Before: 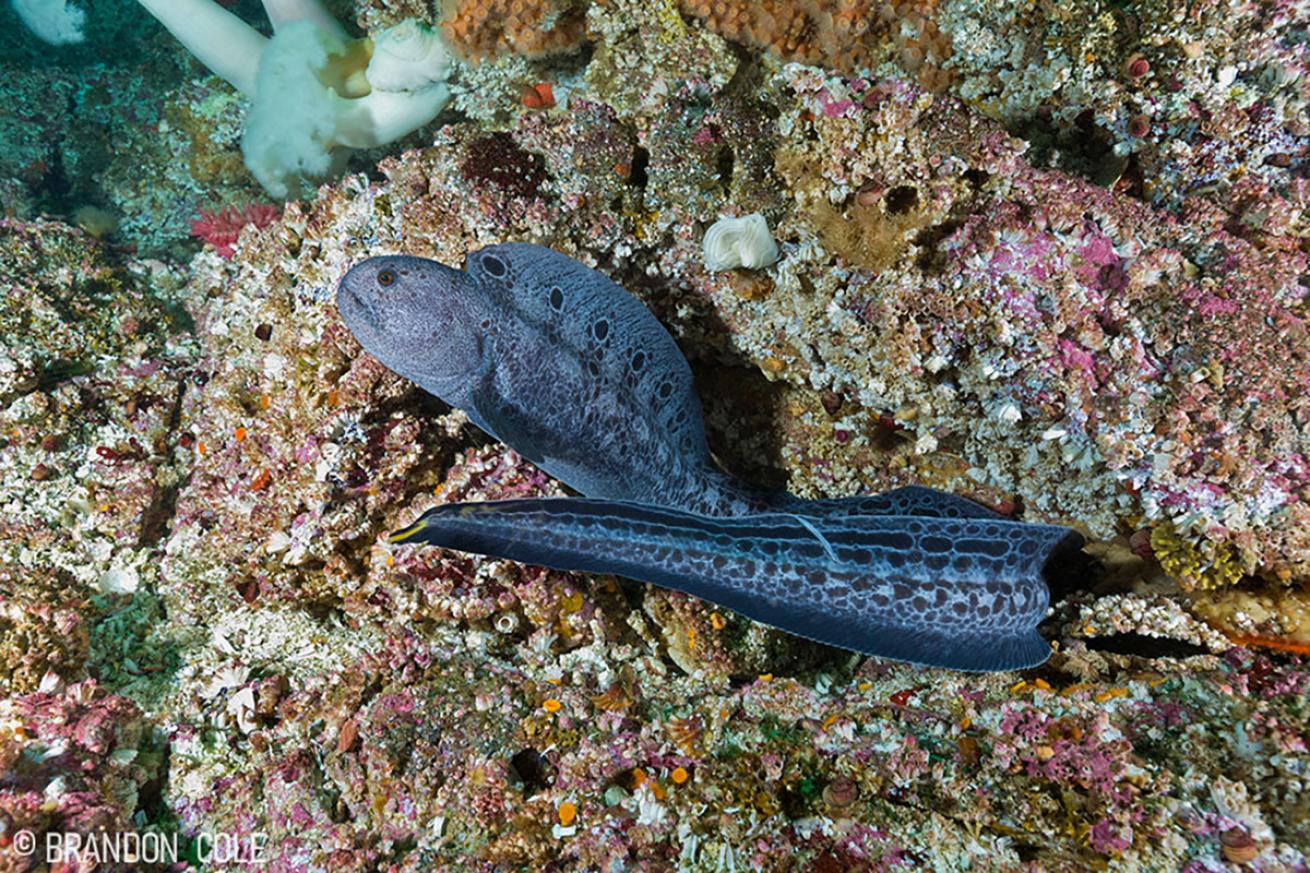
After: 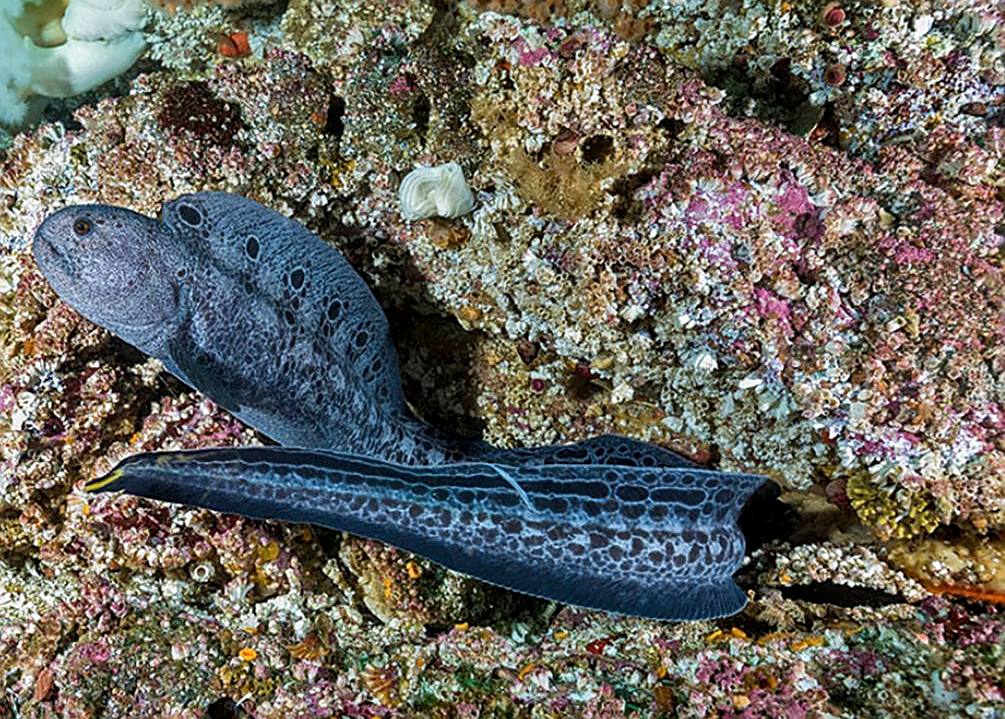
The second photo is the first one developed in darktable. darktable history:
crop: left 23.279%, top 5.86%, bottom 11.754%
sharpen: on, module defaults
local contrast: detail 130%
